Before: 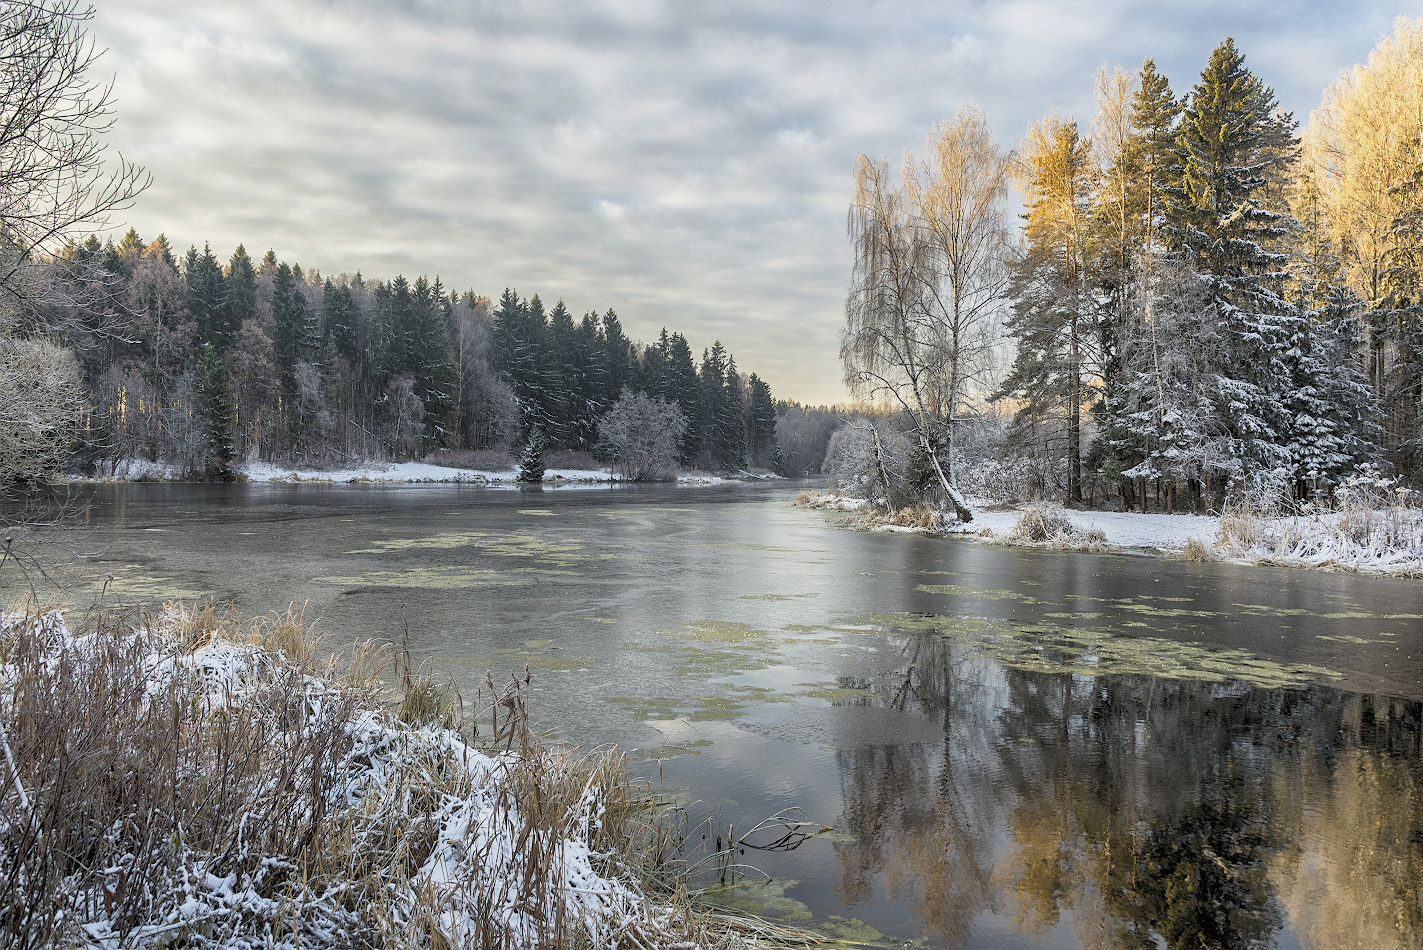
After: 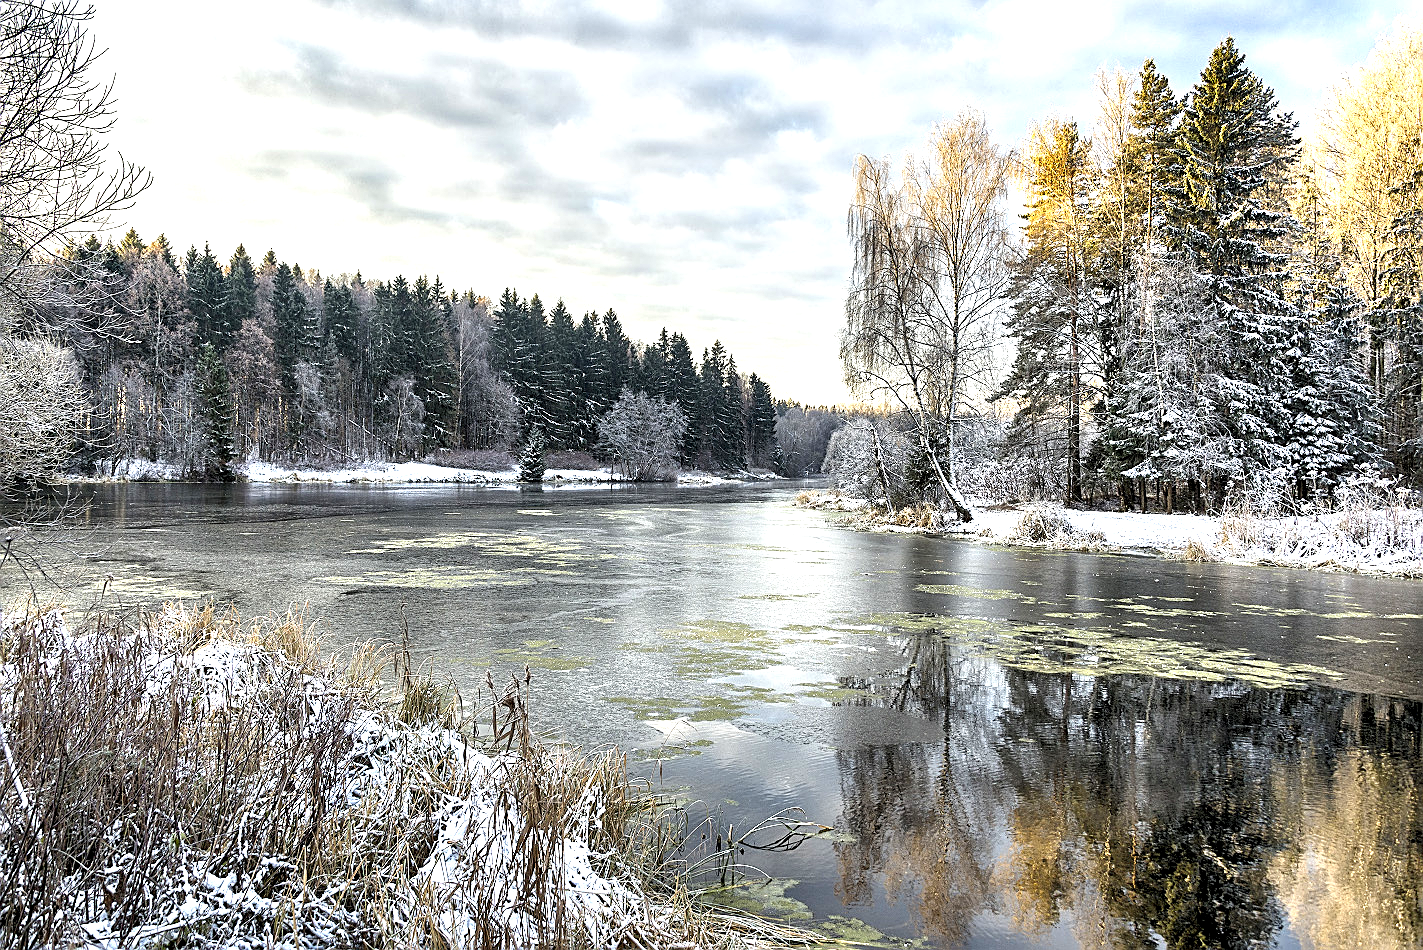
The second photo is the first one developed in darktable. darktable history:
exposure: black level correction 0, exposure 0.698 EV, compensate highlight preservation false
tone equalizer: on, module defaults
contrast equalizer: y [[0.6 ×6], [0.55 ×6], [0 ×6], [0 ×6], [0 ×6]]
sharpen: on, module defaults
